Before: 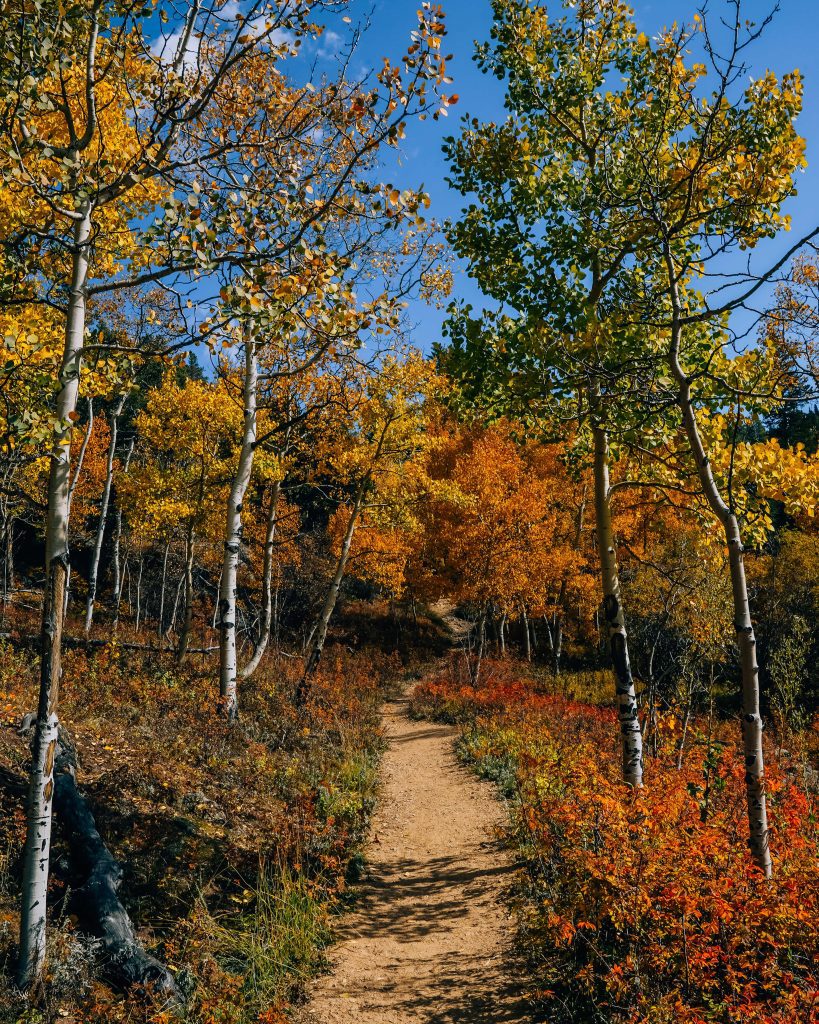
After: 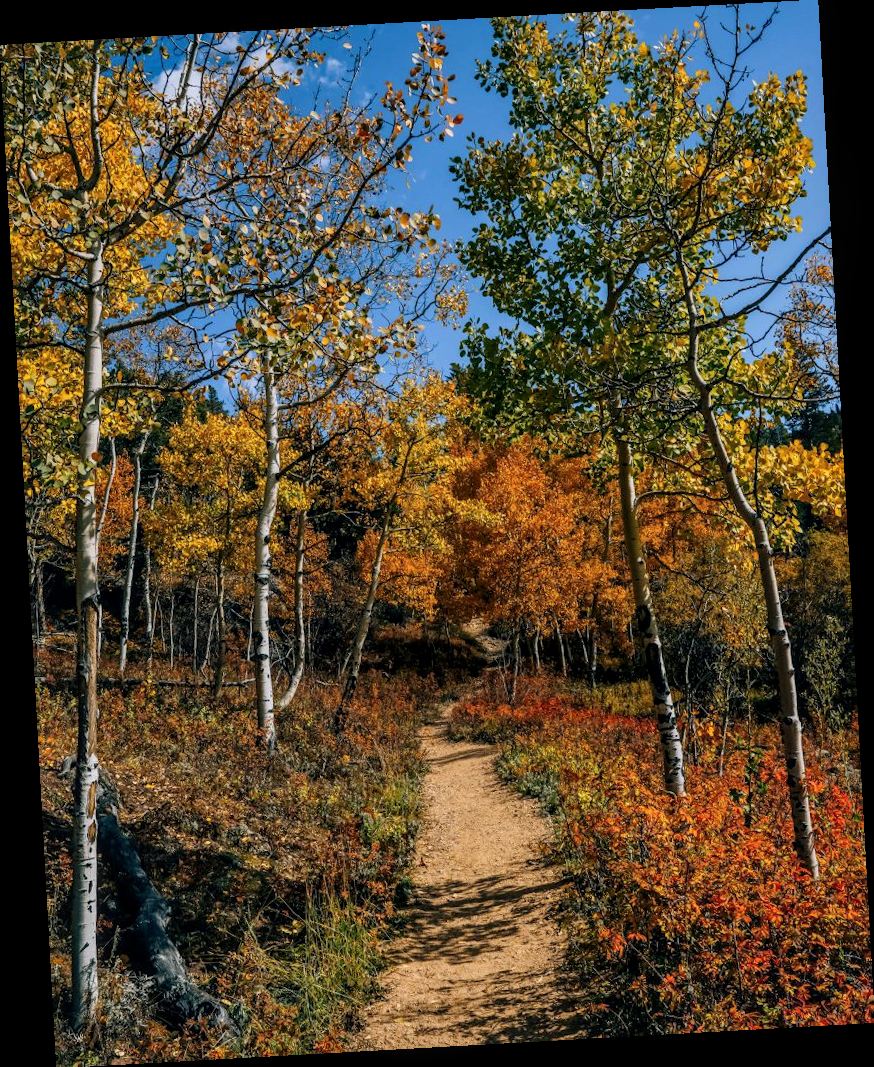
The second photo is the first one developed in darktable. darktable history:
local contrast: on, module defaults
rotate and perspective: rotation -3.18°, automatic cropping off
